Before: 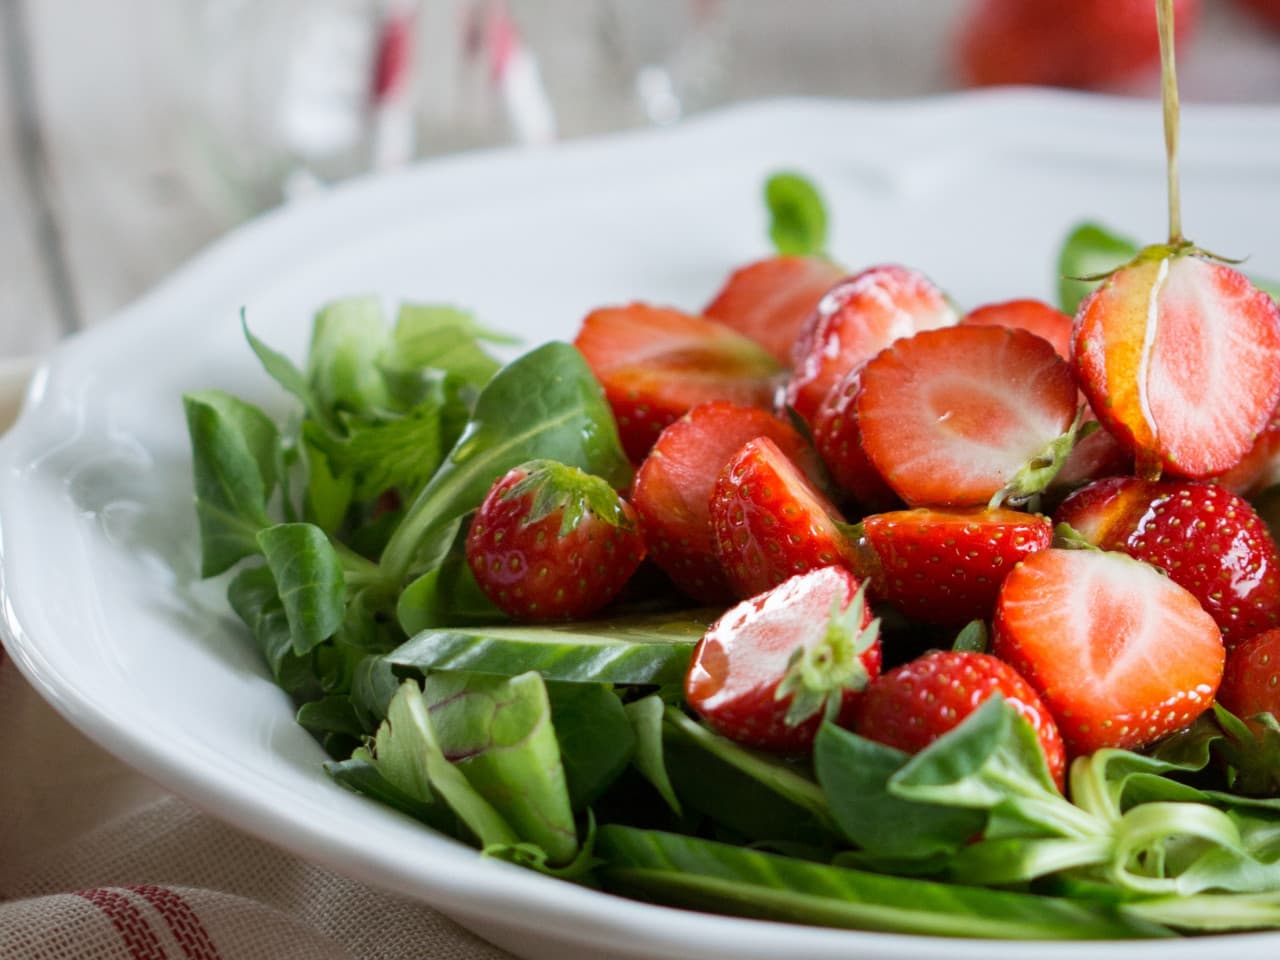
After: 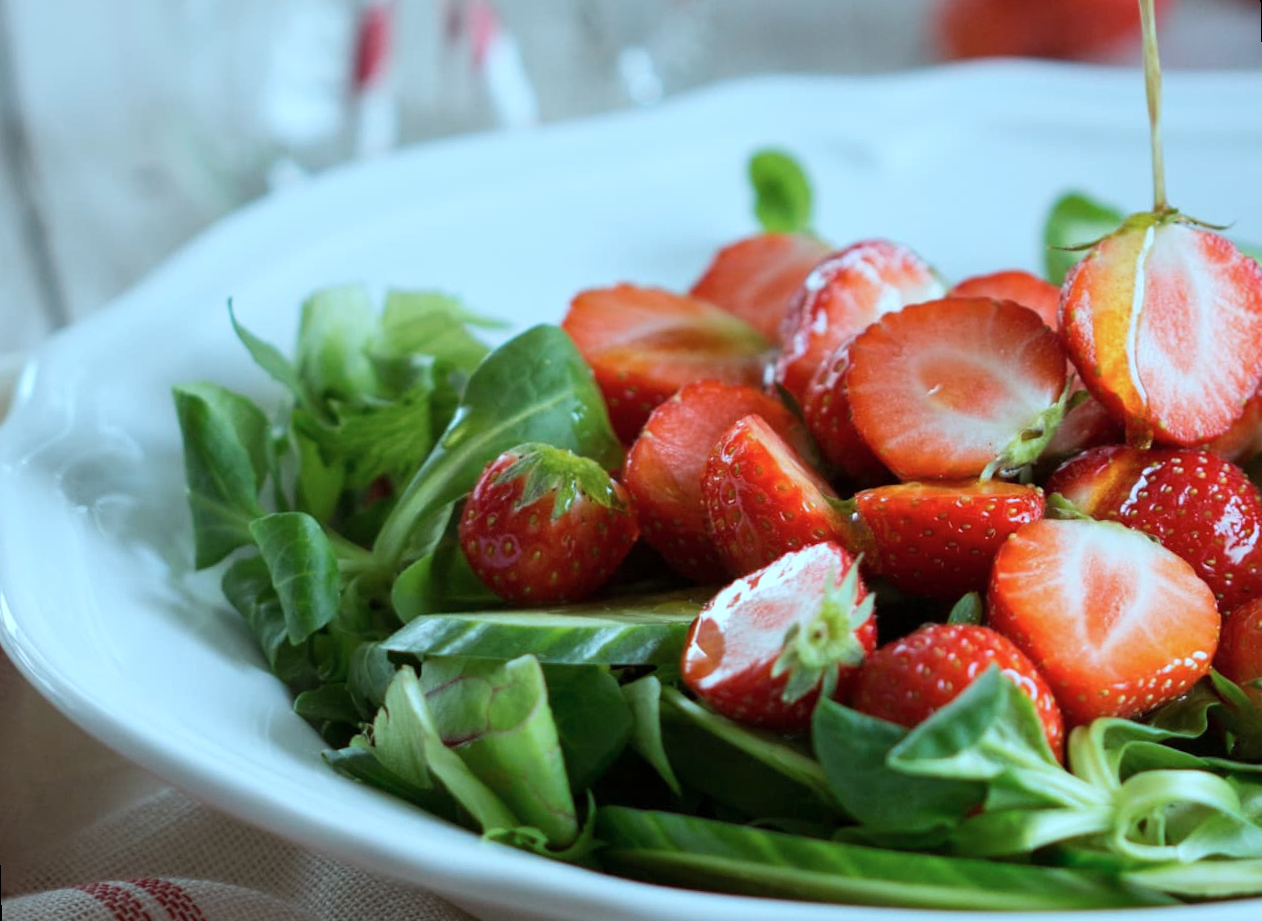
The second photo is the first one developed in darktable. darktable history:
color correction: highlights a* -11.71, highlights b* -15.58
rotate and perspective: rotation -1.42°, crop left 0.016, crop right 0.984, crop top 0.035, crop bottom 0.965
